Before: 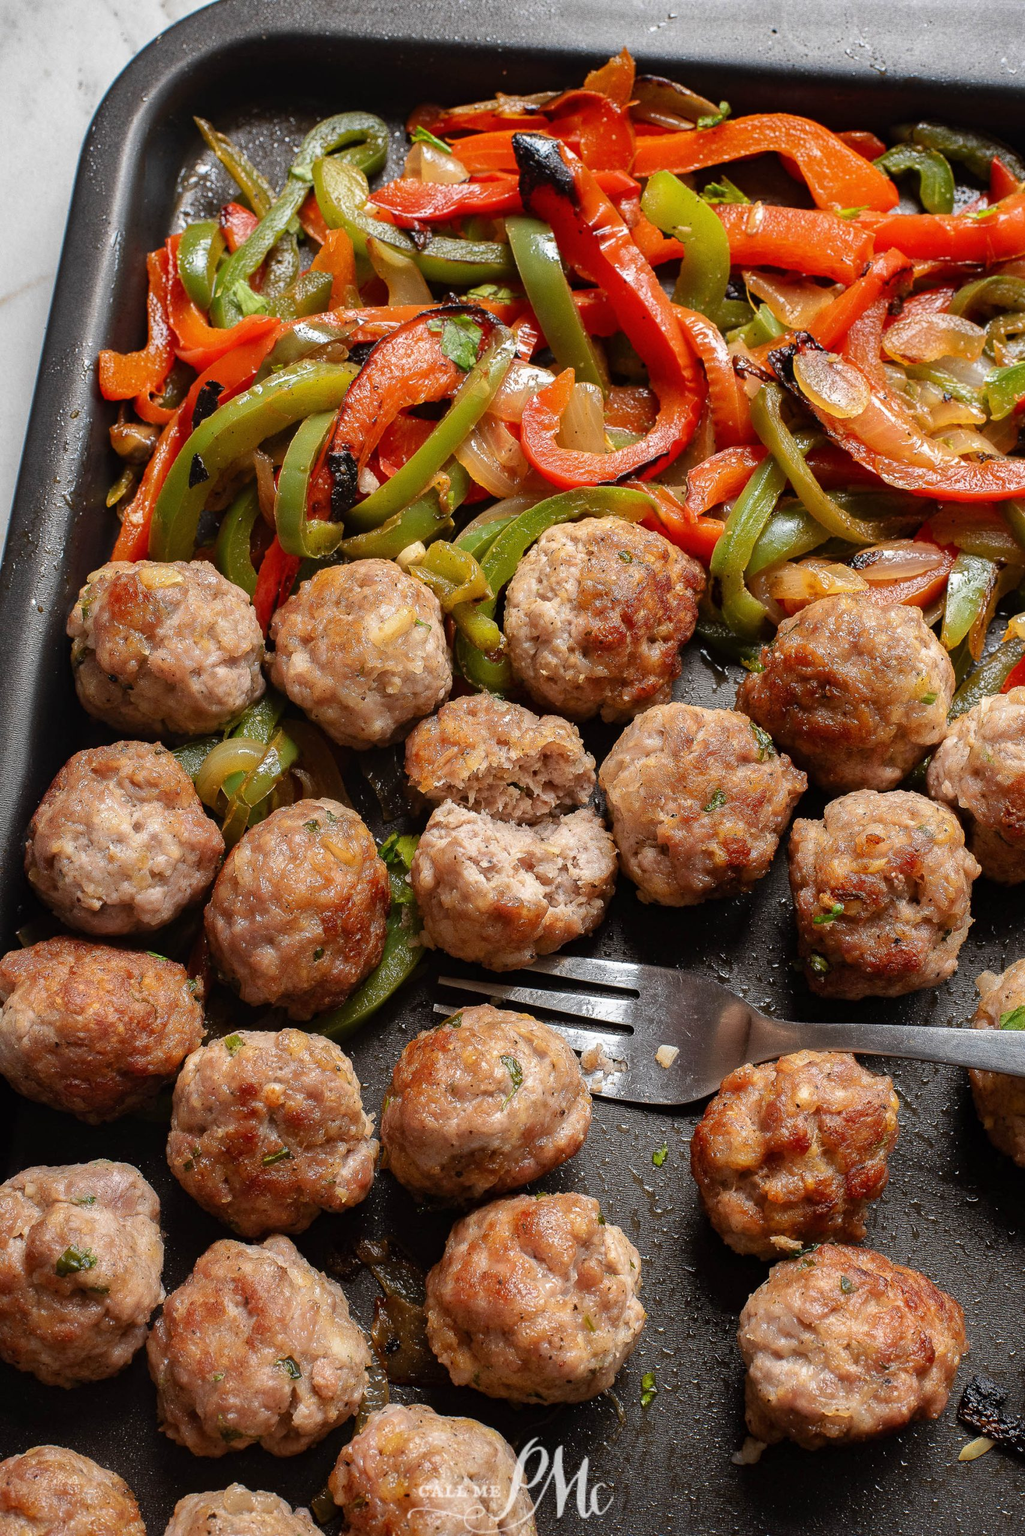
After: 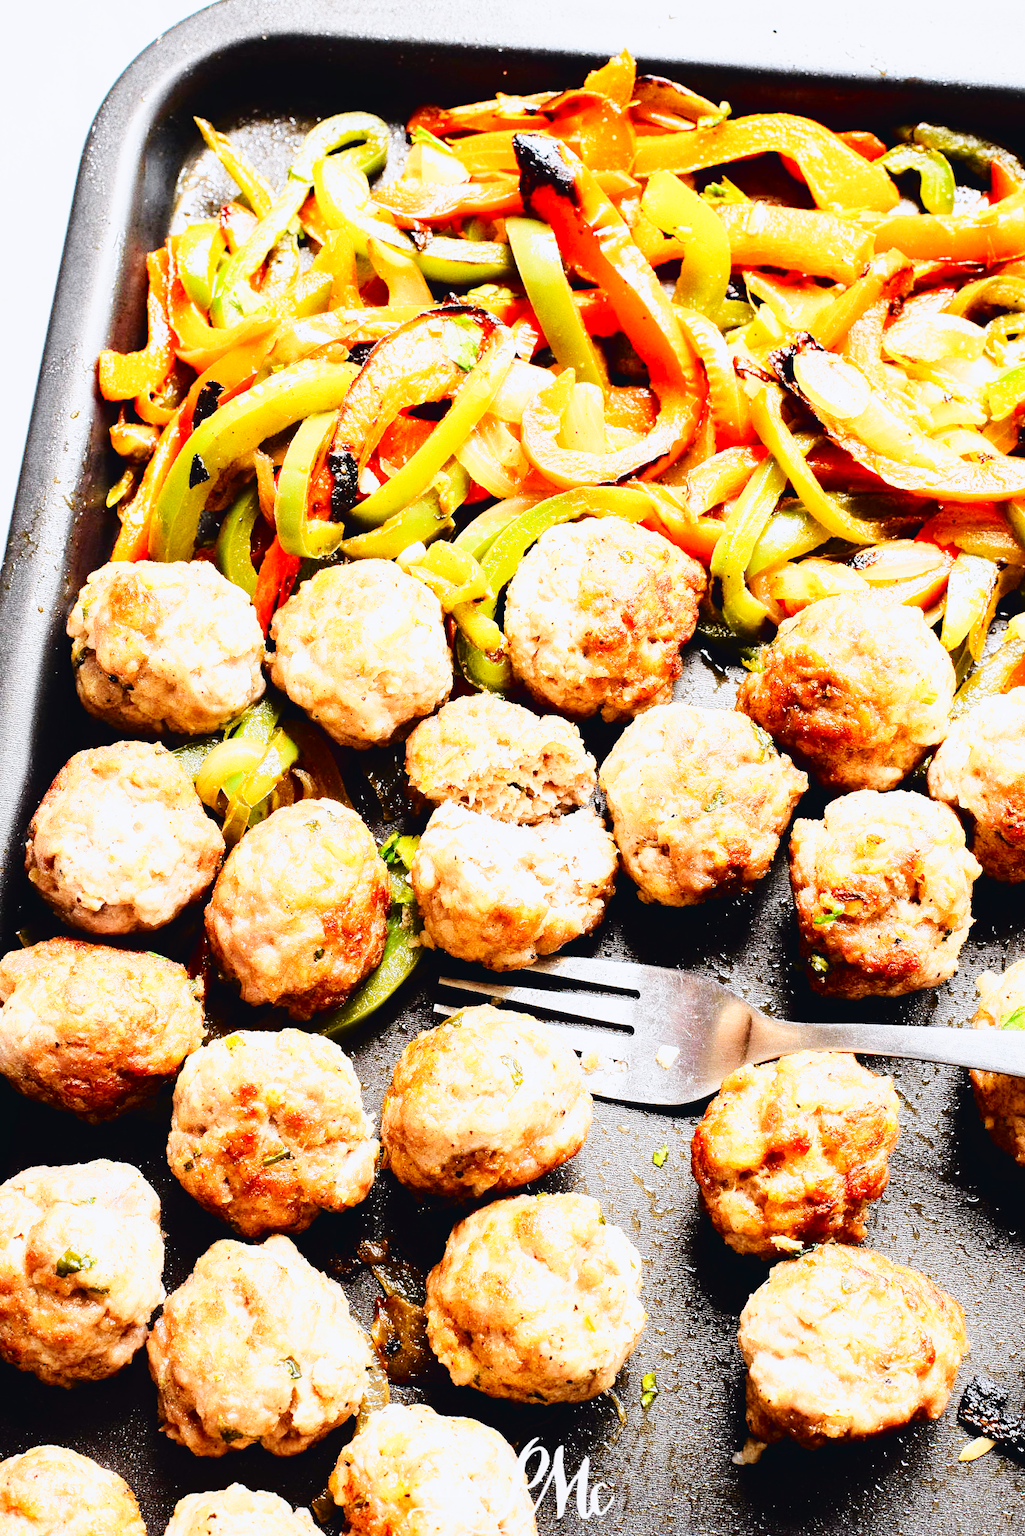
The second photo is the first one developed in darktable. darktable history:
tone curve: curves: ch0 [(0, 0.023) (0.104, 0.058) (0.21, 0.162) (0.469, 0.524) (0.579, 0.65) (0.725, 0.8) (0.858, 0.903) (1, 0.974)]; ch1 [(0, 0) (0.414, 0.395) (0.447, 0.447) (0.502, 0.501) (0.521, 0.512) (0.57, 0.563) (0.618, 0.61) (0.654, 0.642) (1, 1)]; ch2 [(0, 0) (0.356, 0.408) (0.437, 0.453) (0.492, 0.485) (0.524, 0.508) (0.566, 0.567) (0.595, 0.604) (1, 1)], color space Lab, independent channels, preserve colors none
base curve: curves: ch0 [(0, 0.003) (0.001, 0.002) (0.006, 0.004) (0.02, 0.022) (0.048, 0.086) (0.094, 0.234) (0.162, 0.431) (0.258, 0.629) (0.385, 0.8) (0.548, 0.918) (0.751, 0.988) (1, 1)], preserve colors none
exposure: black level correction 0.001, exposure 1.119 EV, compensate highlight preservation false
